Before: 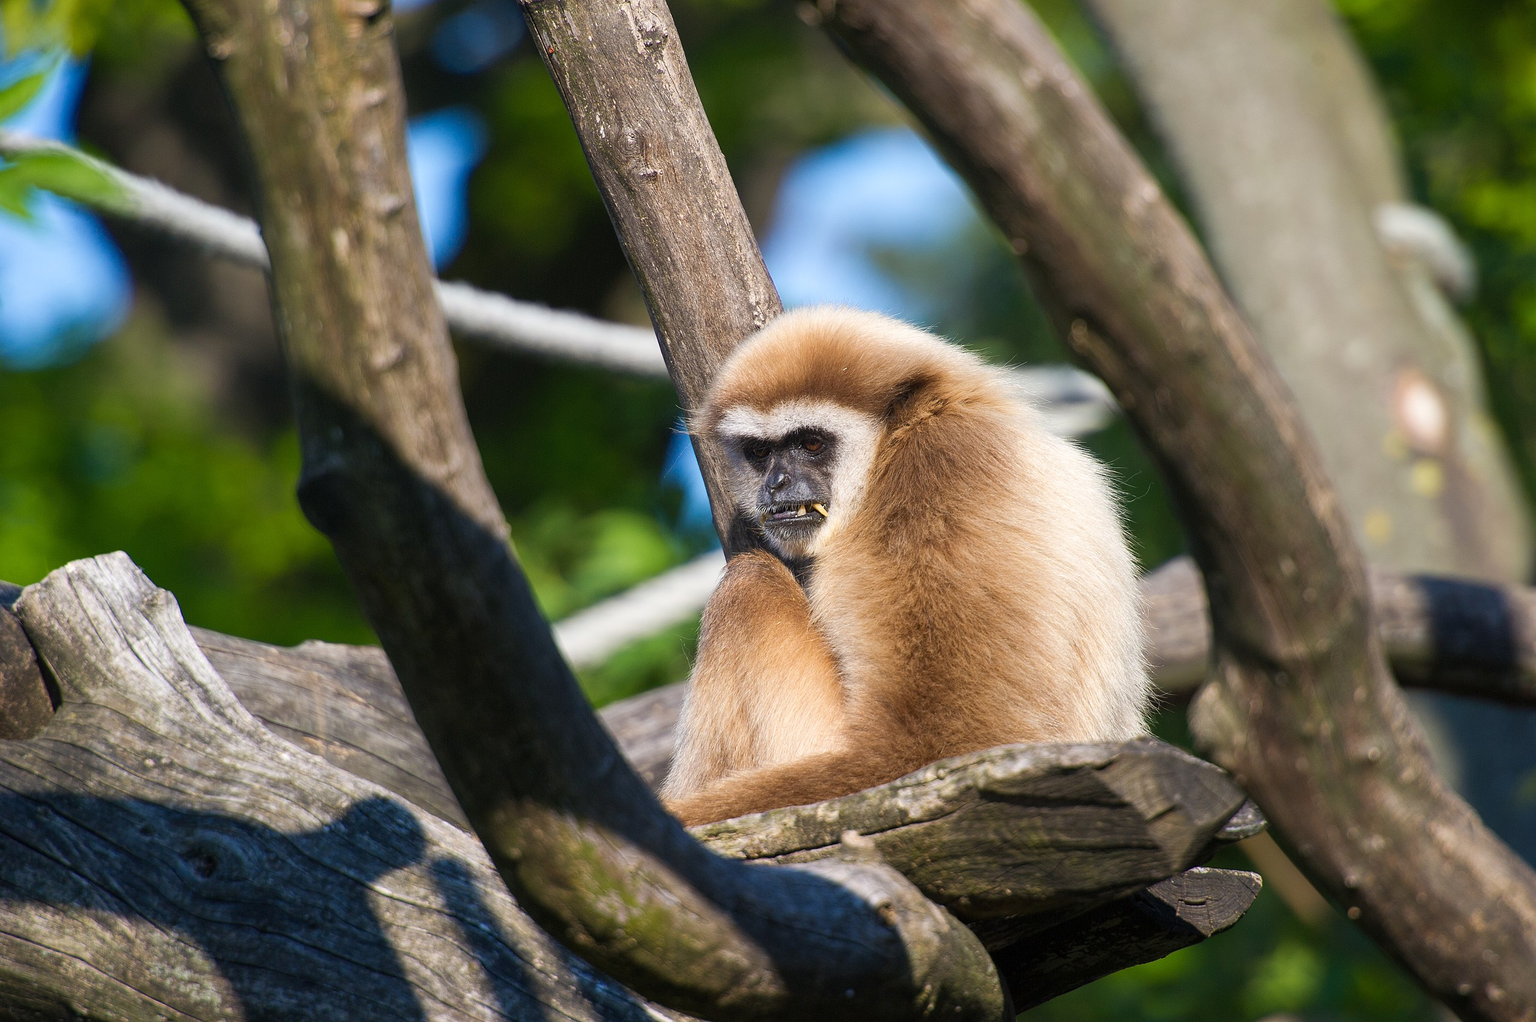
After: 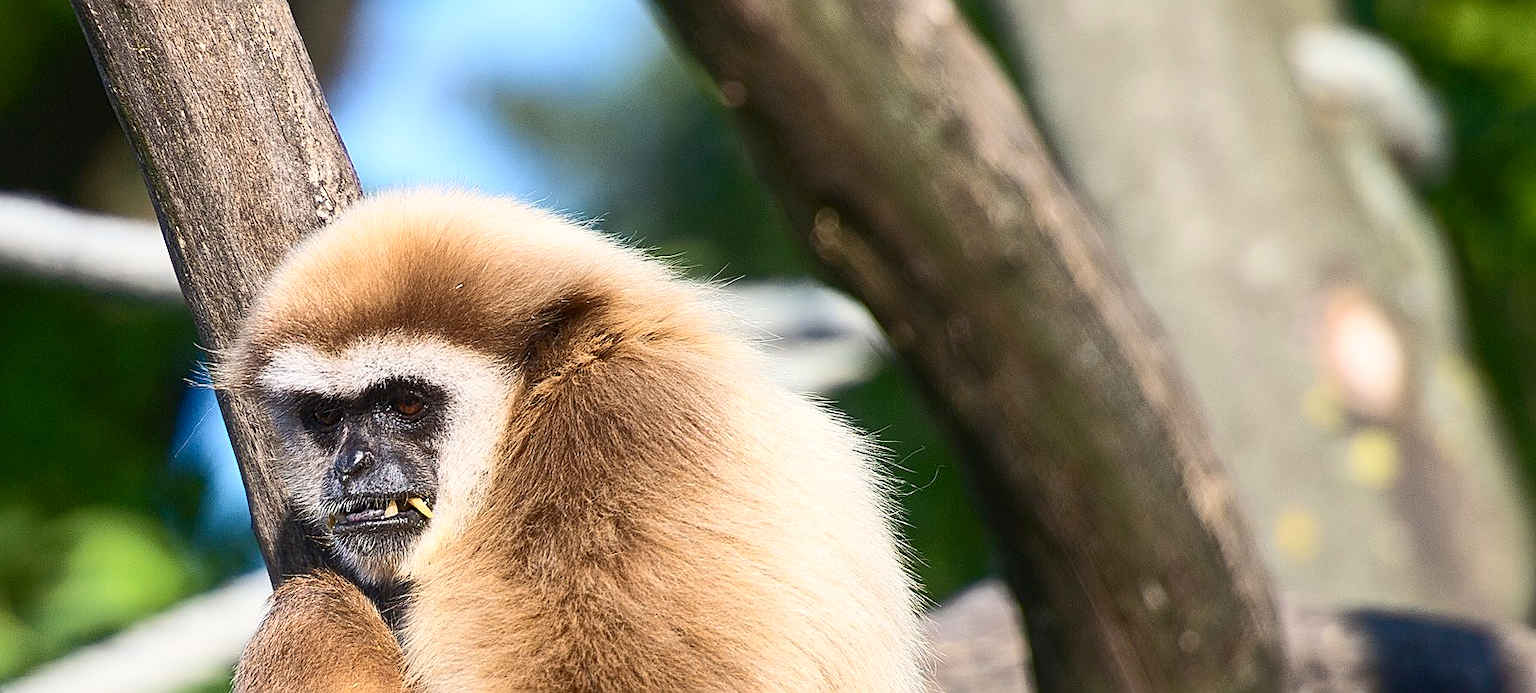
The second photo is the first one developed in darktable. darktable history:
contrast brightness saturation: contrast 0.39, brightness 0.1
crop: left 36.005%, top 18.293%, right 0.31%, bottom 38.444%
sharpen: on, module defaults
shadows and highlights: on, module defaults
